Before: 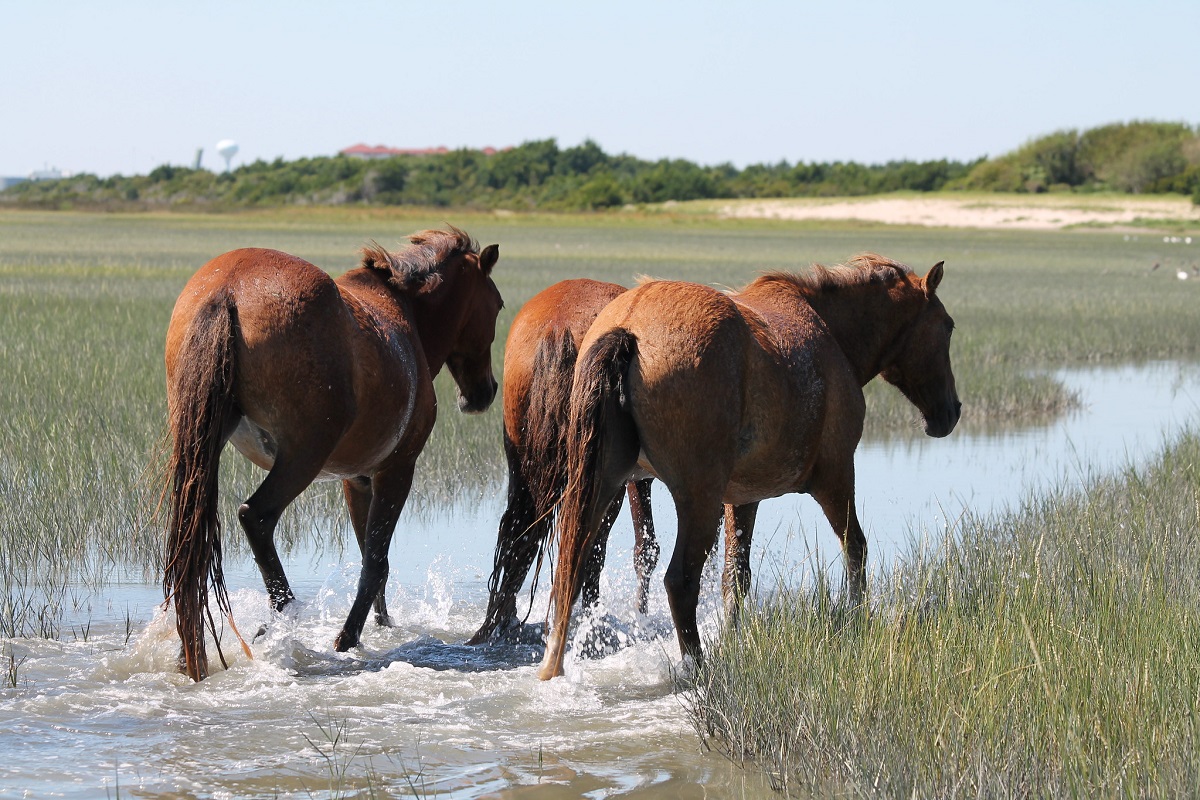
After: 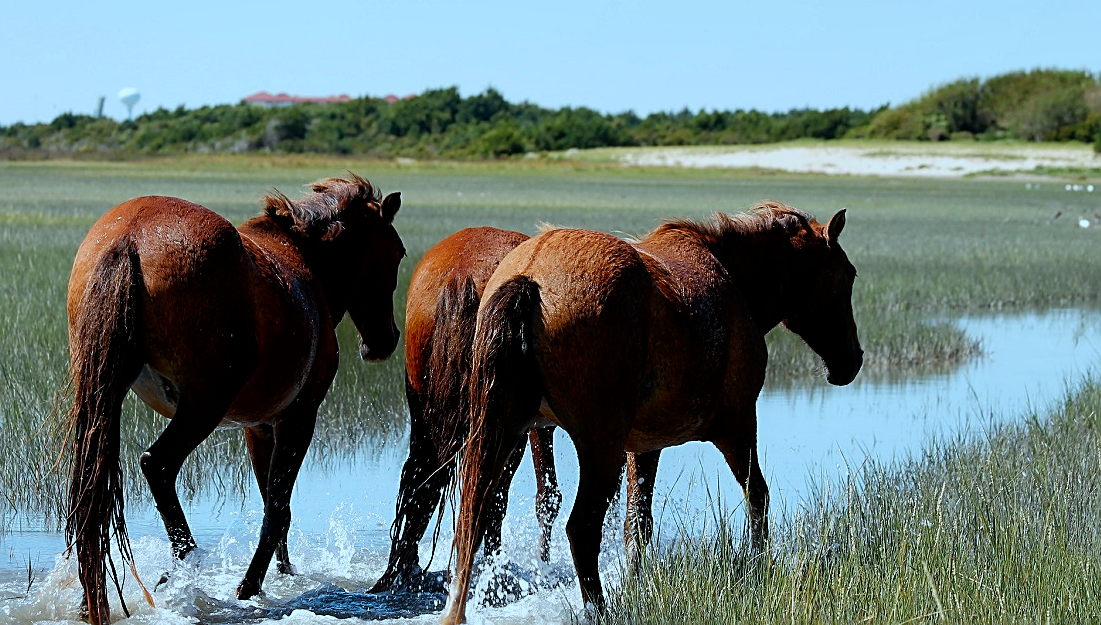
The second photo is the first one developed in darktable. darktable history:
crop: left 8.18%, top 6.568%, bottom 15.214%
exposure: exposure -0.397 EV, compensate highlight preservation false
tone equalizer: edges refinement/feathering 500, mask exposure compensation -1.57 EV, preserve details no
color correction: highlights a* -11.29, highlights b* -15.56
sharpen: on, module defaults
shadows and highlights: shadows -86.33, highlights -36.81, soften with gaussian
filmic rgb: black relative exposure -8.74 EV, white relative exposure 2.72 EV, target black luminance 0%, hardness 6.26, latitude 76.86%, contrast 1.326, shadows ↔ highlights balance -0.295%, preserve chrominance no, color science v4 (2020), iterations of high-quality reconstruction 0
